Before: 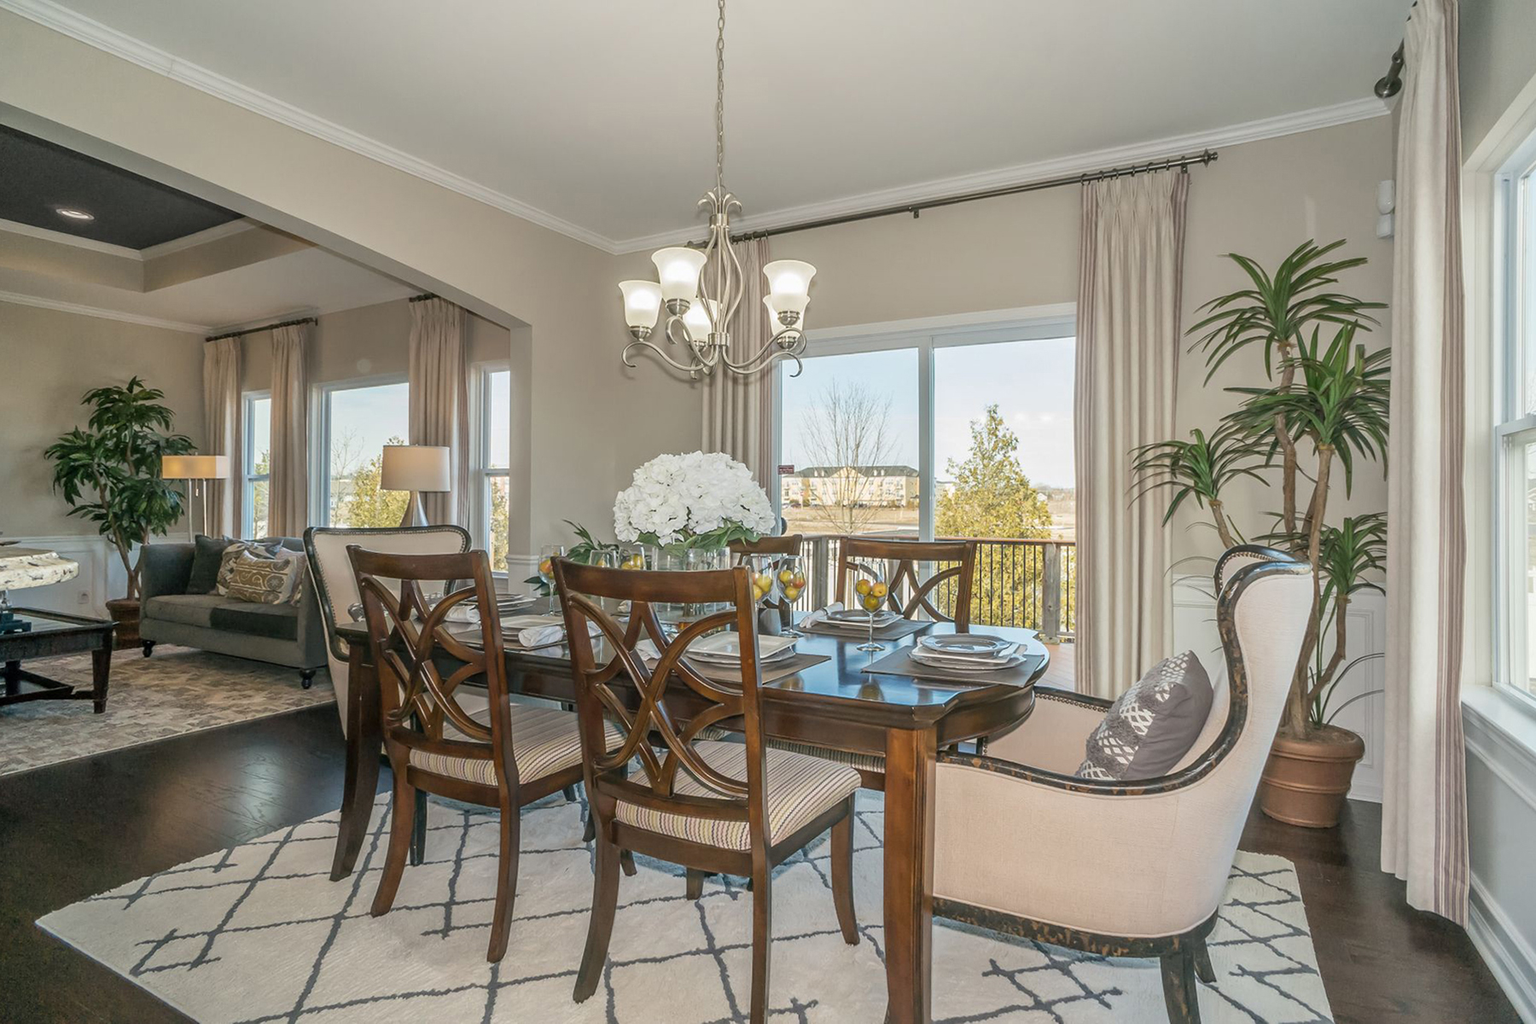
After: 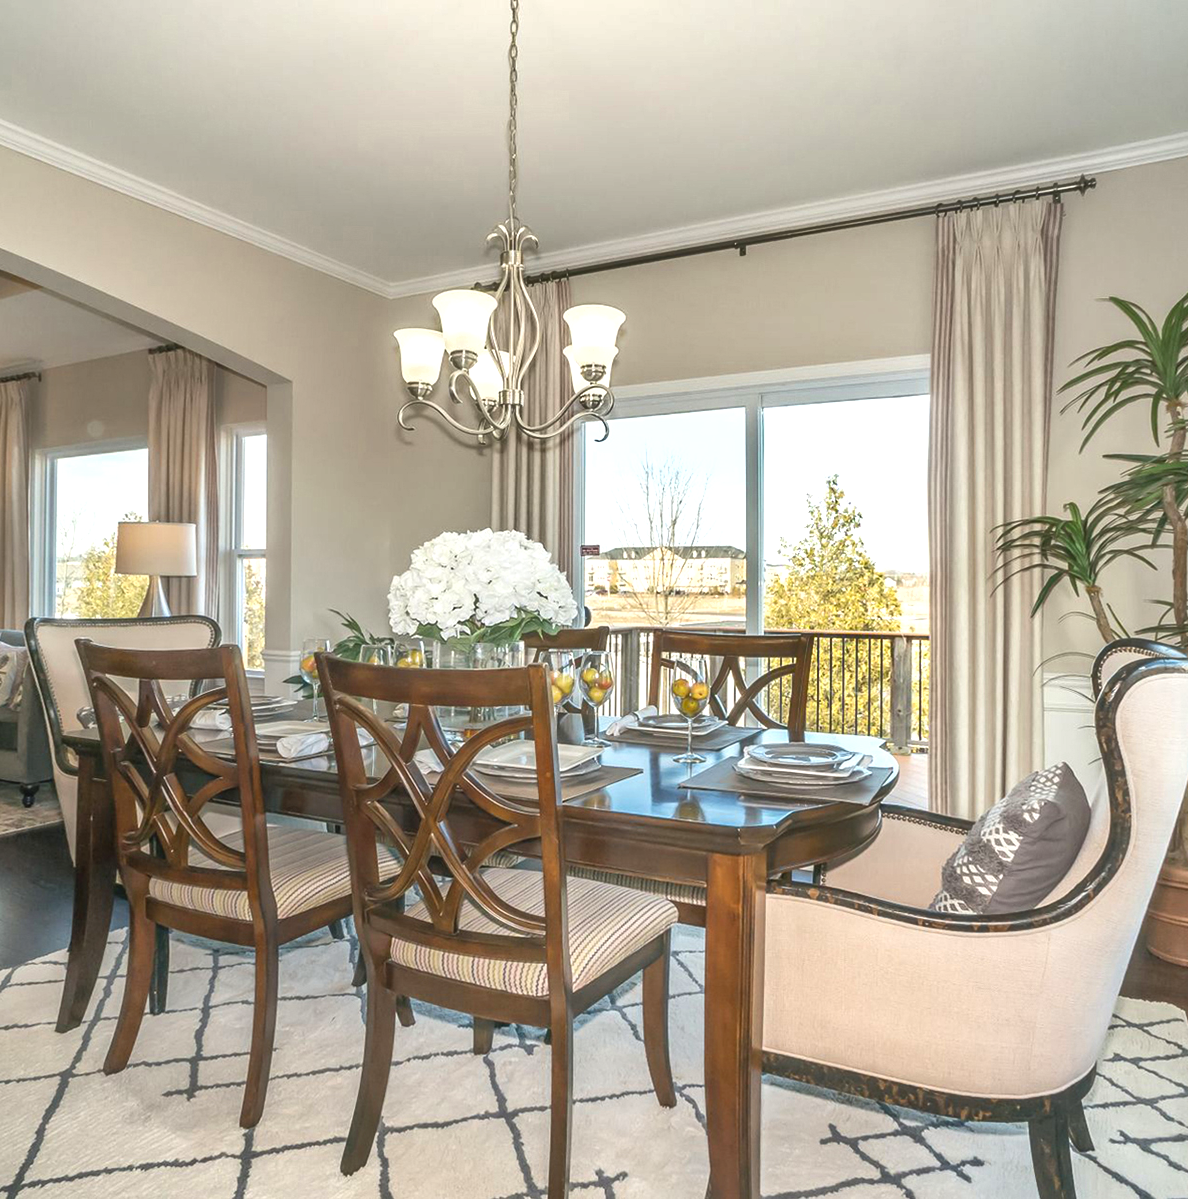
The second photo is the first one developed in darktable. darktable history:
crop and rotate: left 18.442%, right 15.508%
exposure: black level correction 0, exposure 0.7 EV, compensate exposure bias true, compensate highlight preservation false
shadows and highlights: shadows 25, highlights -48, soften with gaussian
contrast equalizer: octaves 7, y [[0.6 ×6], [0.55 ×6], [0 ×6], [0 ×6], [0 ×6]], mix -0.3
